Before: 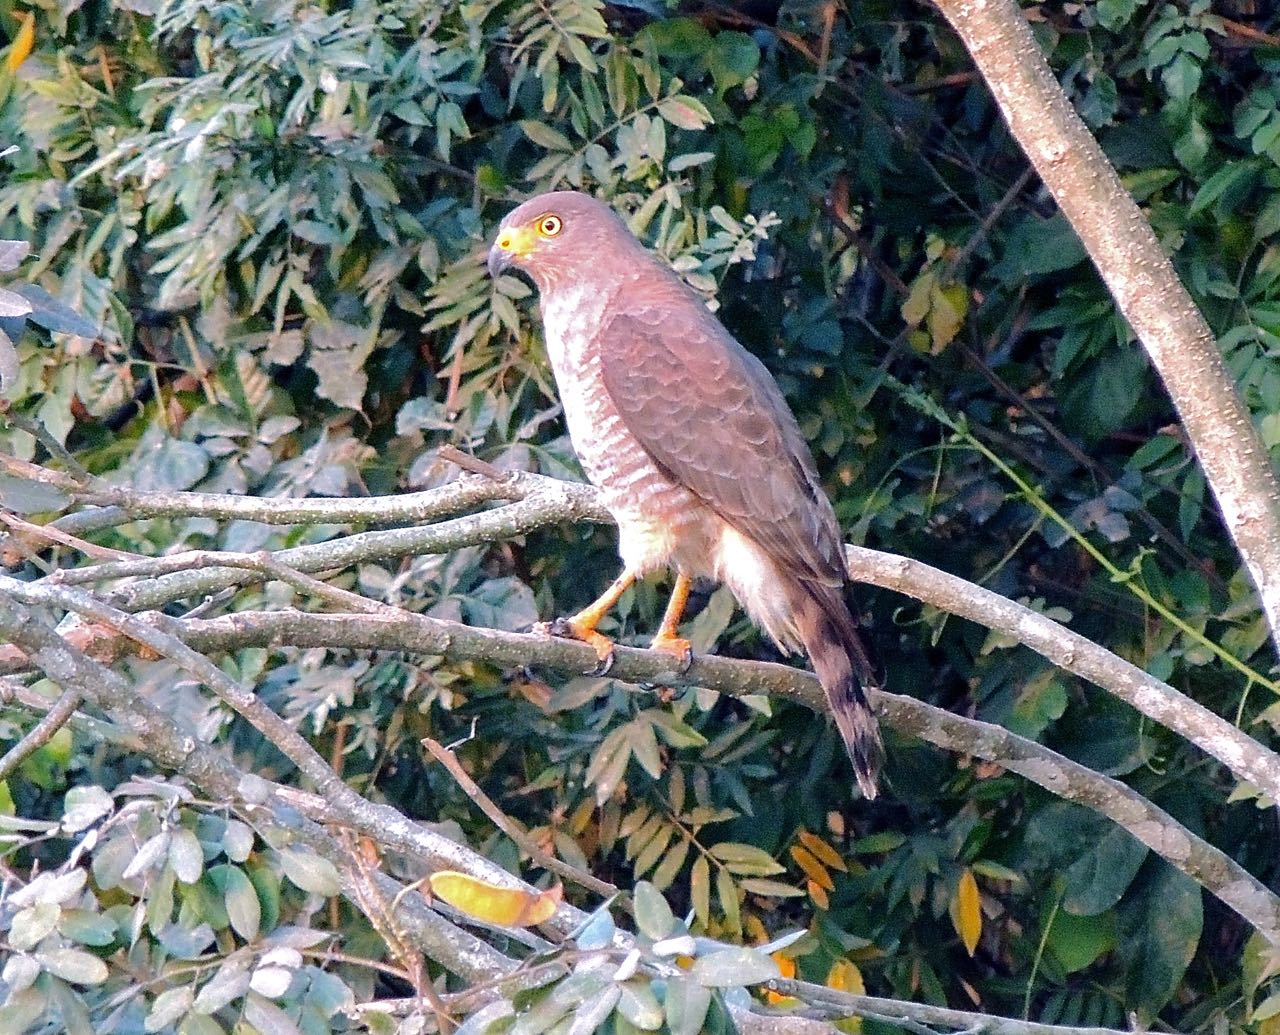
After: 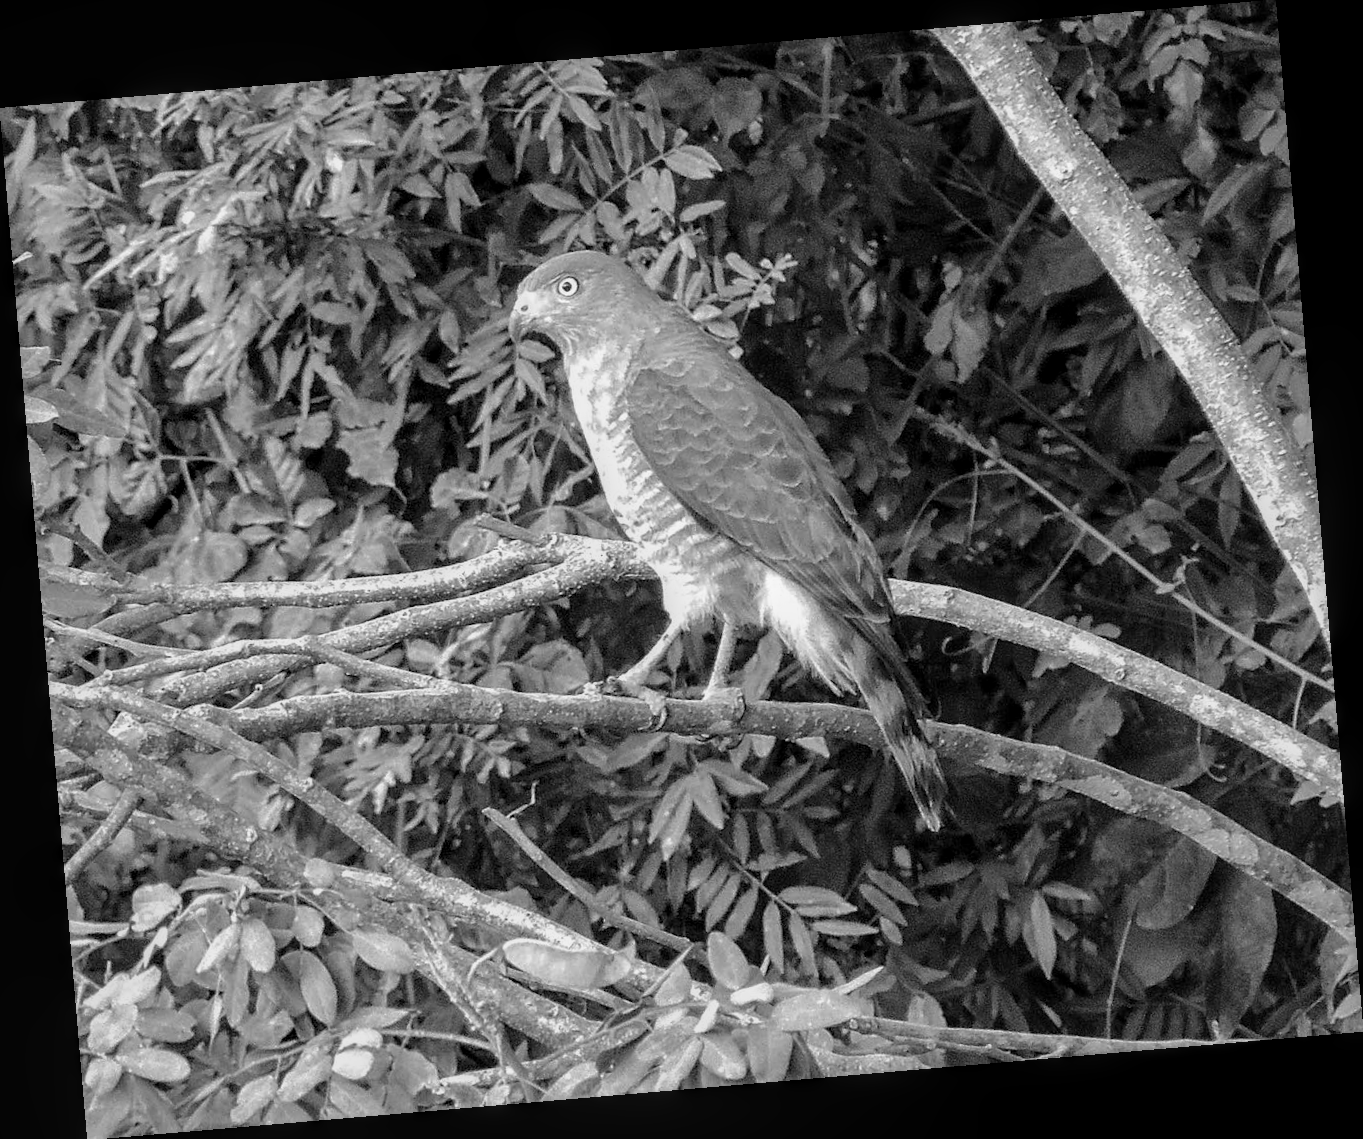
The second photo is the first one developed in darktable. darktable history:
monochrome: a 26.22, b 42.67, size 0.8
rotate and perspective: rotation -4.86°, automatic cropping off
local contrast: on, module defaults
